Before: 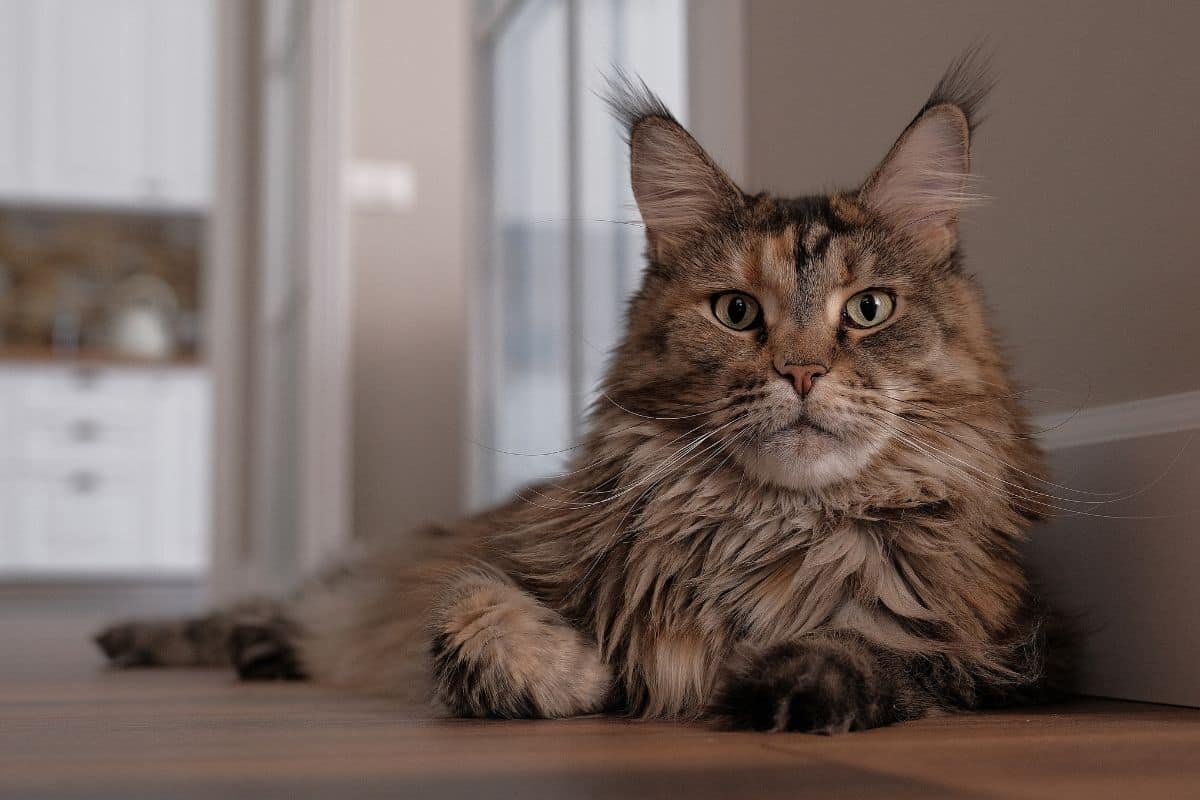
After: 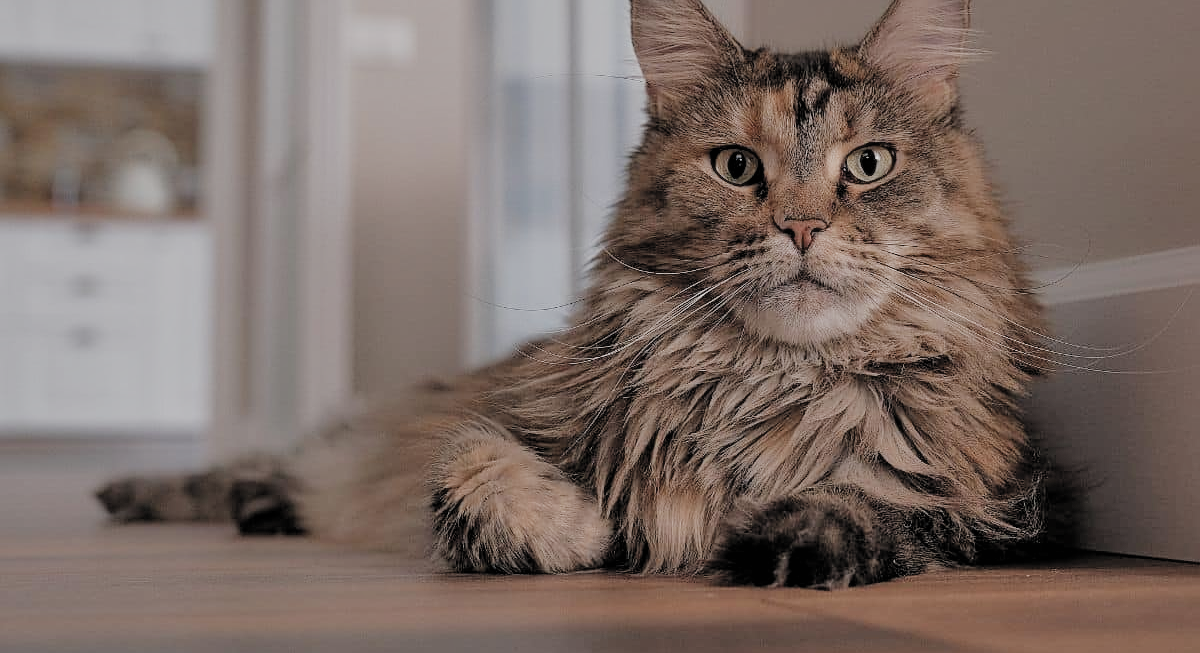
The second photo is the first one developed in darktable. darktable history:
crop and rotate: top 18.253%
contrast brightness saturation: saturation -0.162
exposure: black level correction 0, exposure 0.5 EV, compensate highlight preservation false
filmic rgb: black relative exposure -6.6 EV, white relative exposure 4.7 EV, hardness 3.16, contrast 0.797, color science v5 (2021), contrast in shadows safe, contrast in highlights safe
sharpen: on, module defaults
shadows and highlights: low approximation 0.01, soften with gaussian
